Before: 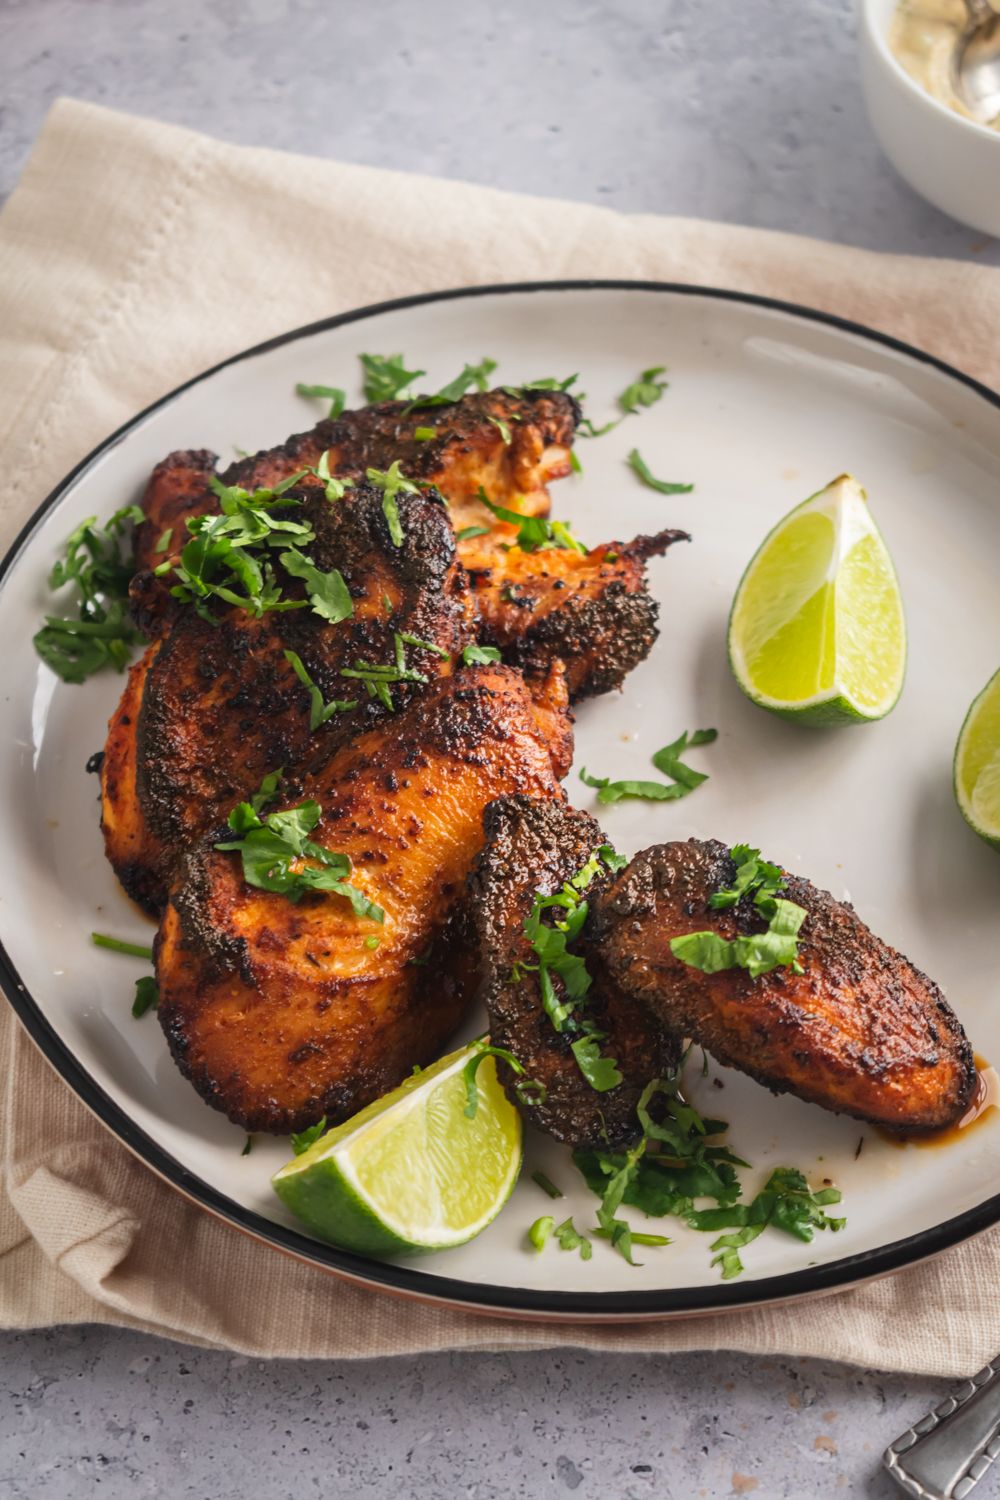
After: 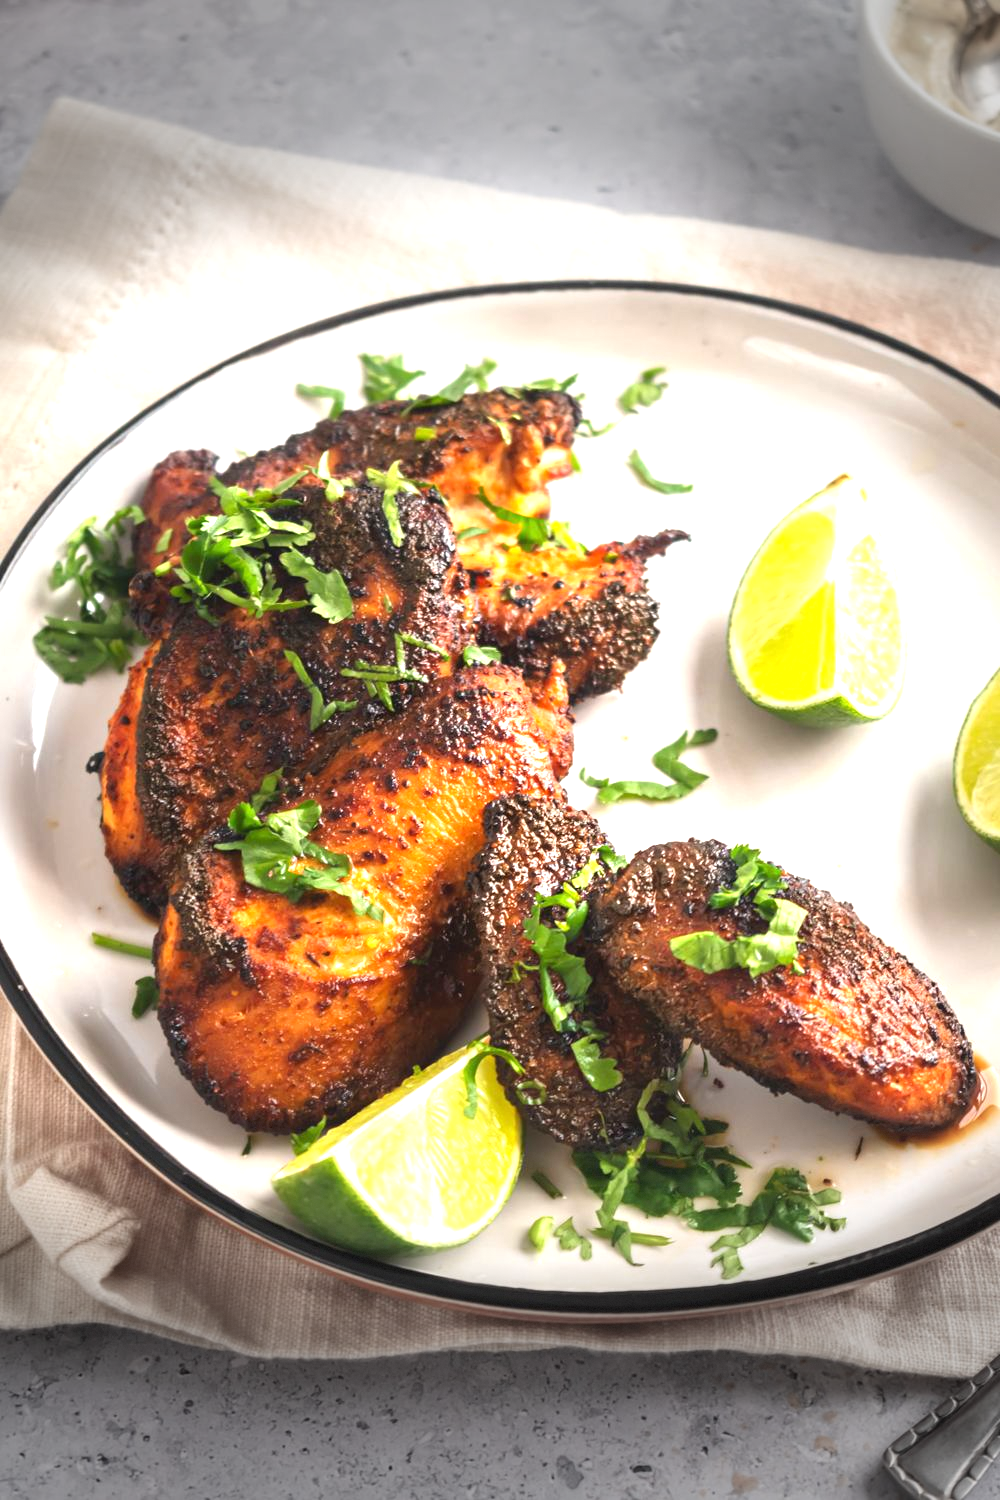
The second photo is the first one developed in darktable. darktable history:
vignetting: fall-off start 79.2%, brightness -0.689, width/height ratio 1.327, dithering 8-bit output
exposure: black level correction 0, exposure 1.2 EV, compensate highlight preservation false
